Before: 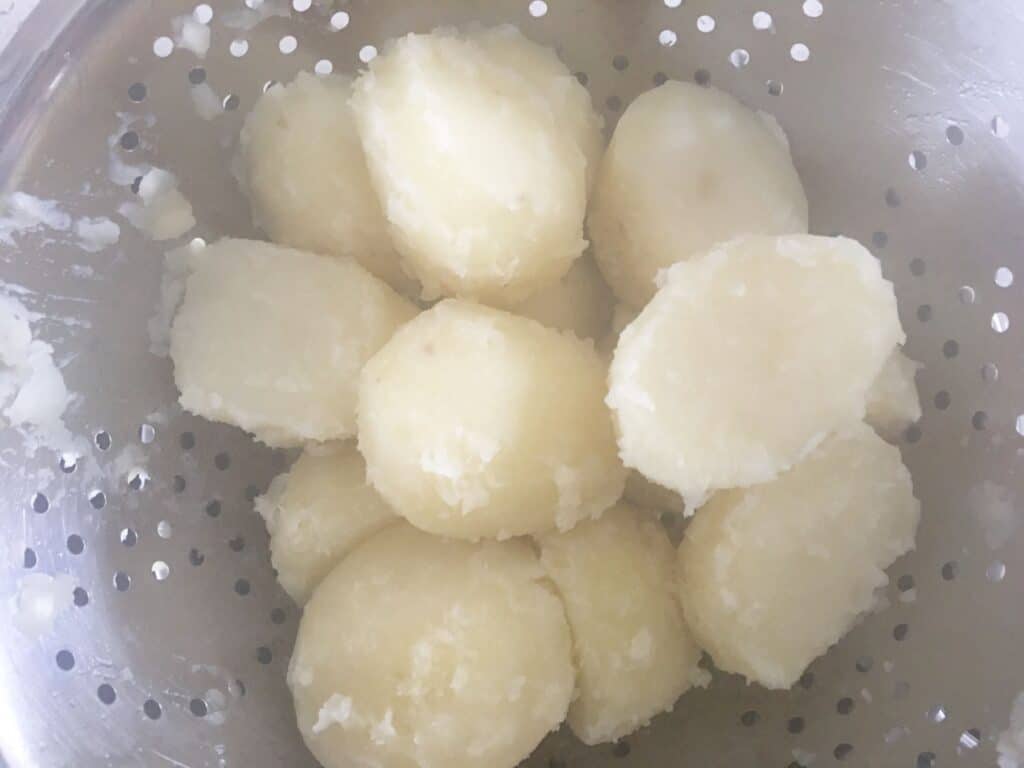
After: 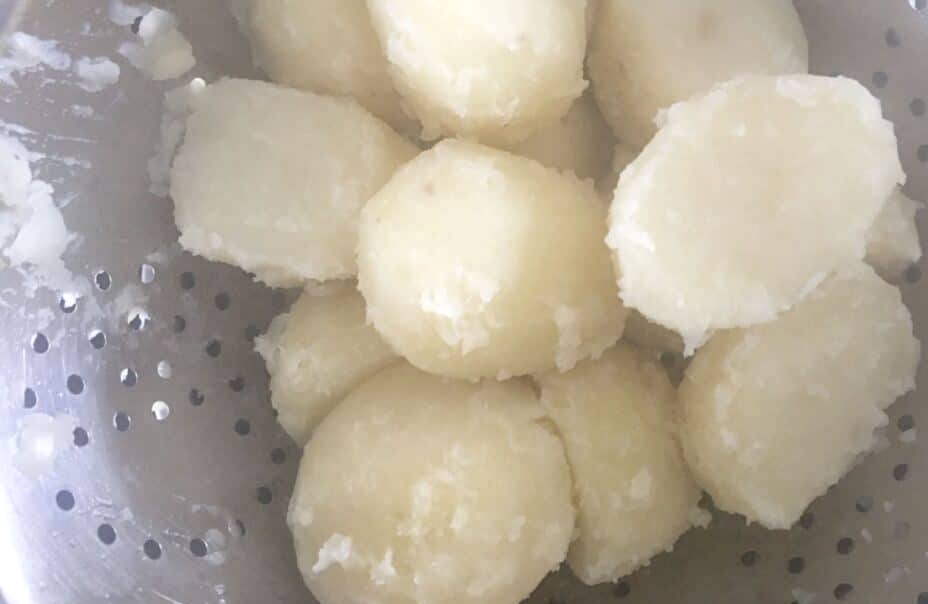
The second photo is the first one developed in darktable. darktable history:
crop: top 20.935%, right 9.361%, bottom 0.324%
local contrast: on, module defaults
